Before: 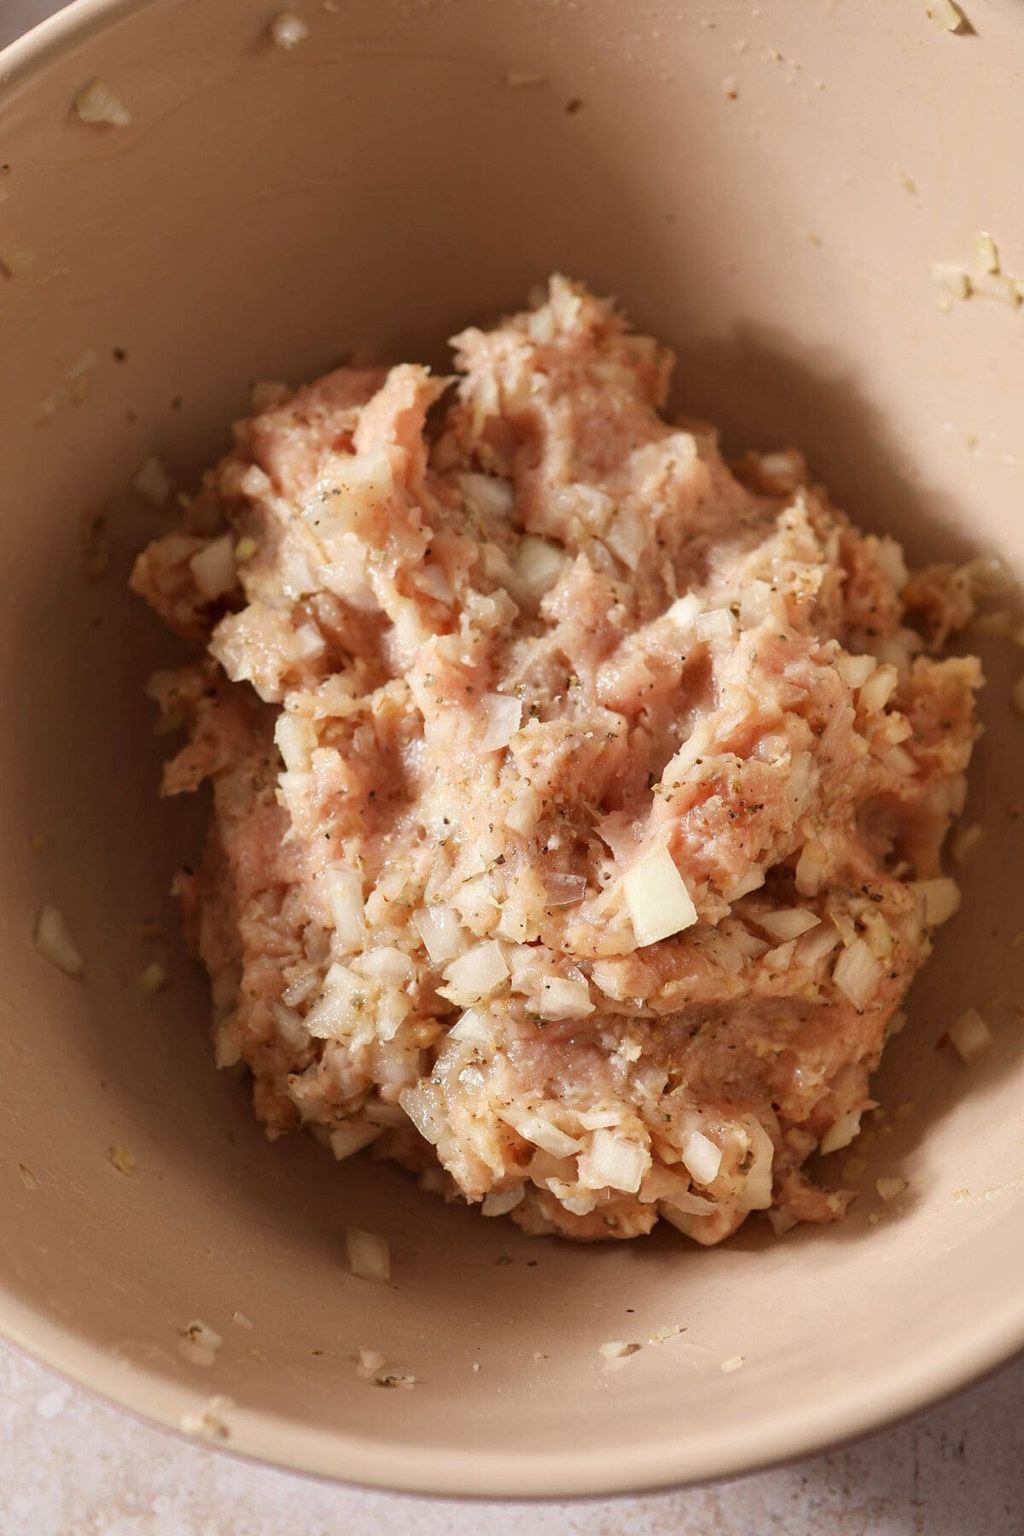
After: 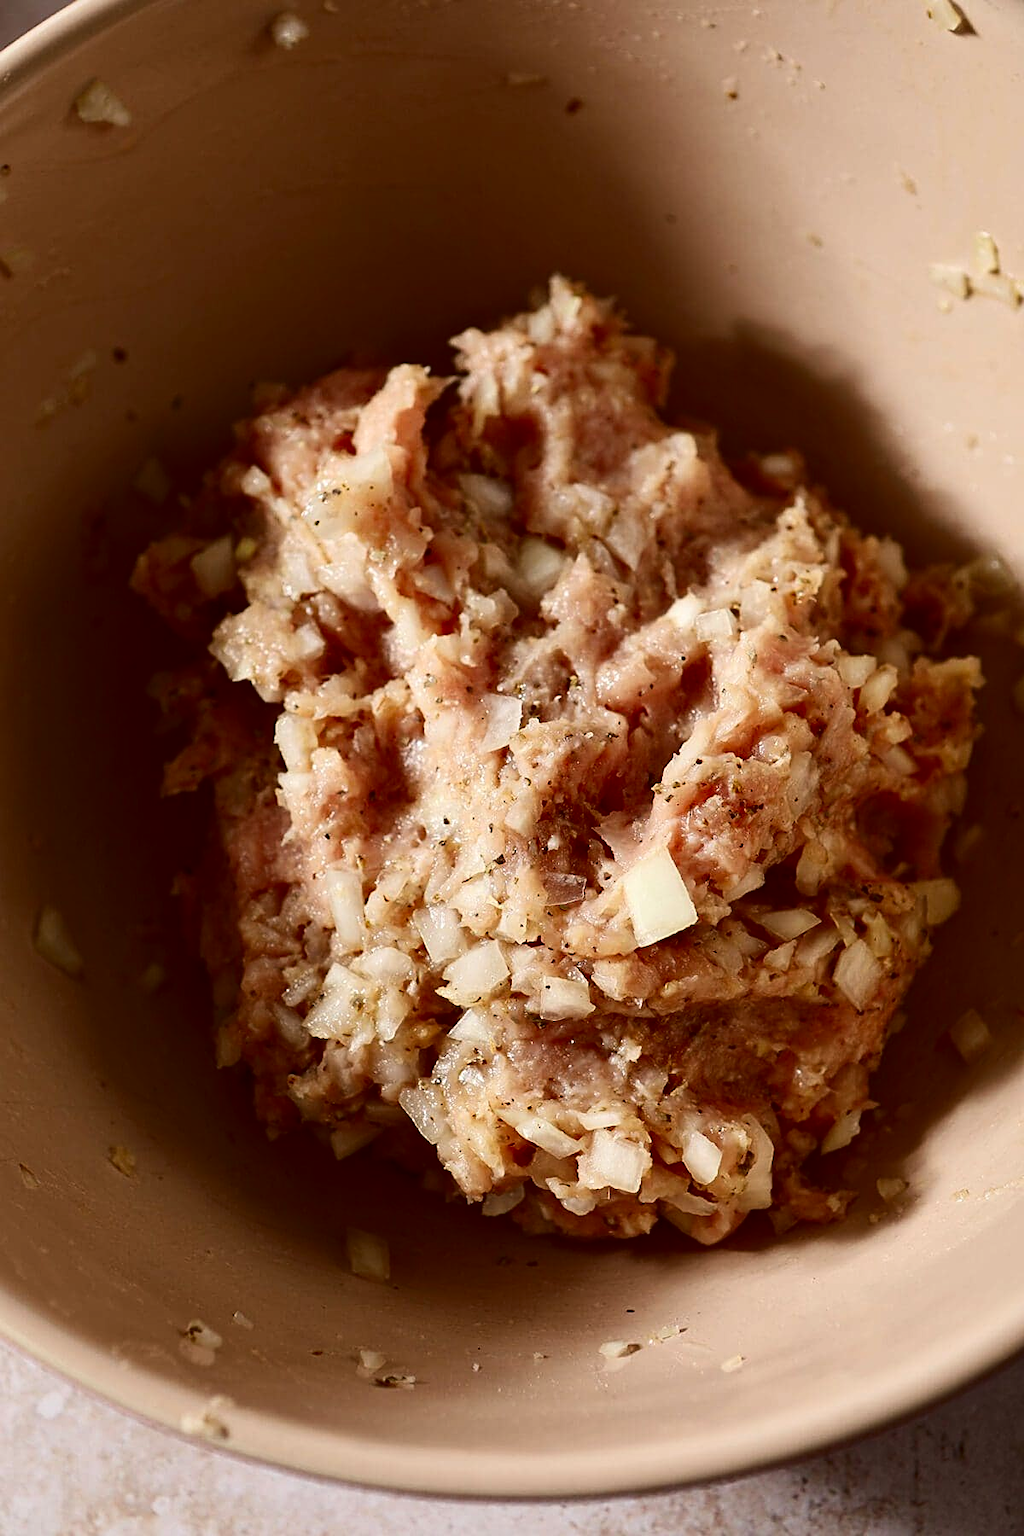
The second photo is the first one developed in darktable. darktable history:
sharpen: amount 0.484
contrast brightness saturation: contrast 0.195, brightness -0.244, saturation 0.108
